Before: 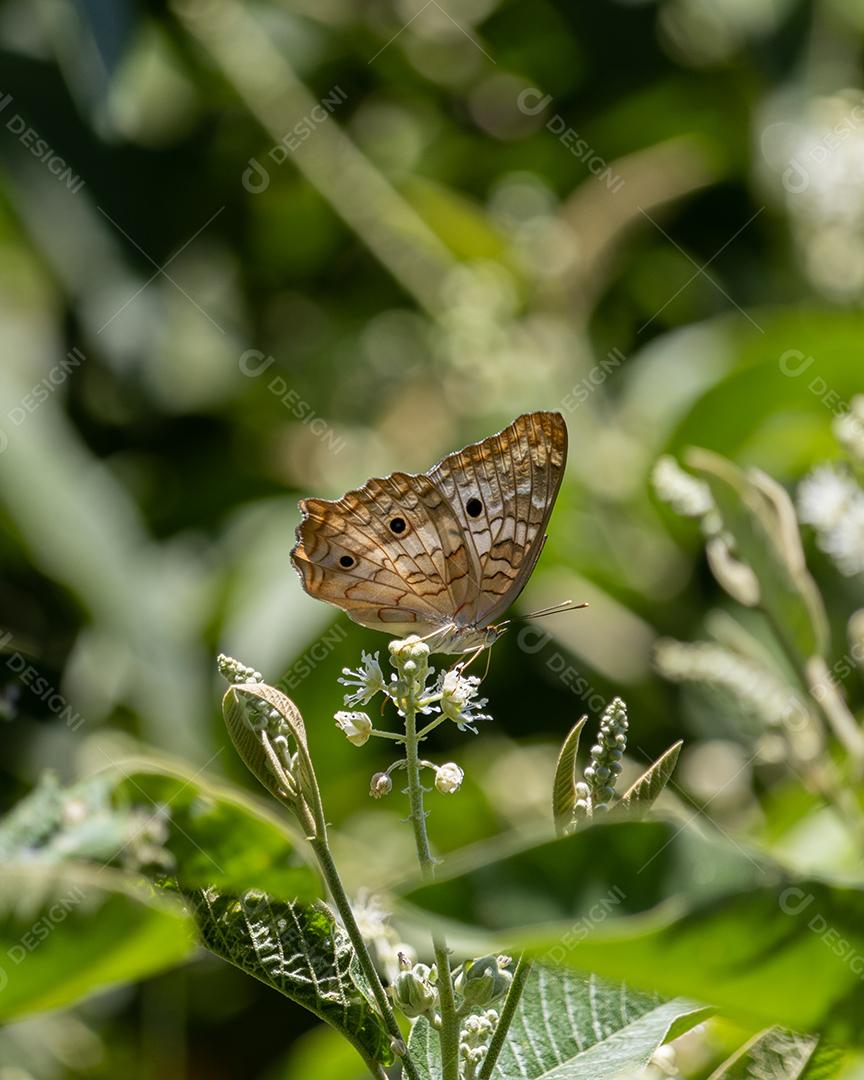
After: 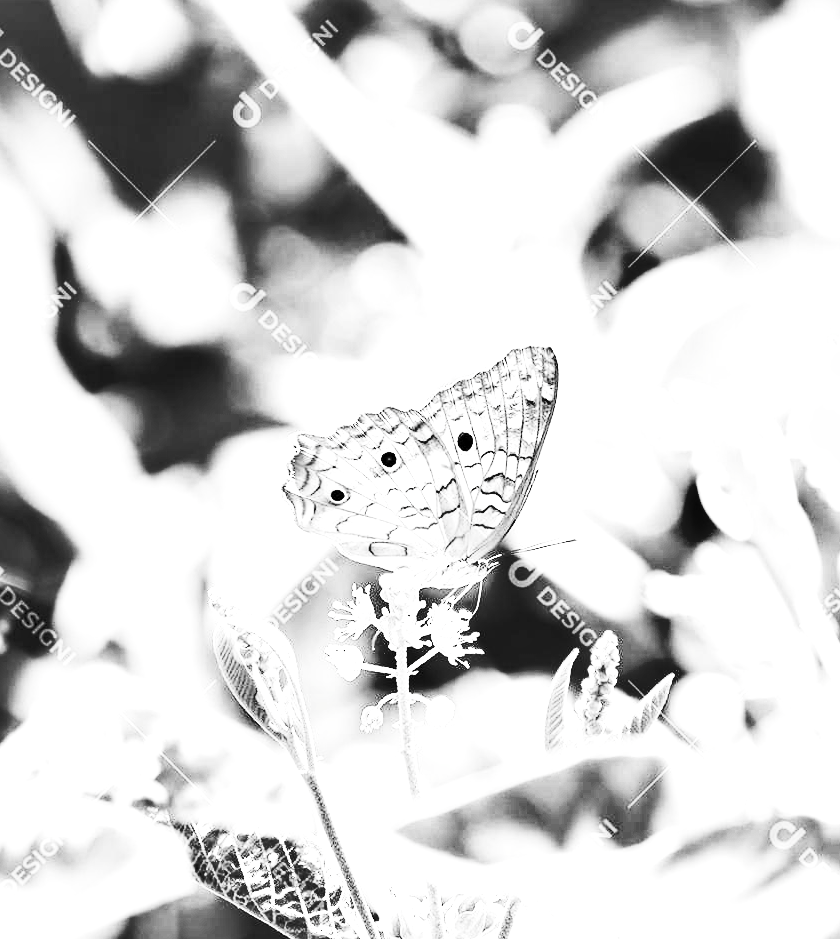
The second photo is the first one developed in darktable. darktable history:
crop: left 1.134%, top 6.199%, right 1.568%, bottom 6.814%
shadows and highlights: soften with gaussian
exposure: black level correction 0.001, exposure 2.691 EV, compensate exposure bias true, compensate highlight preservation false
contrast brightness saturation: contrast 0.517, brightness 0.456, saturation -1
